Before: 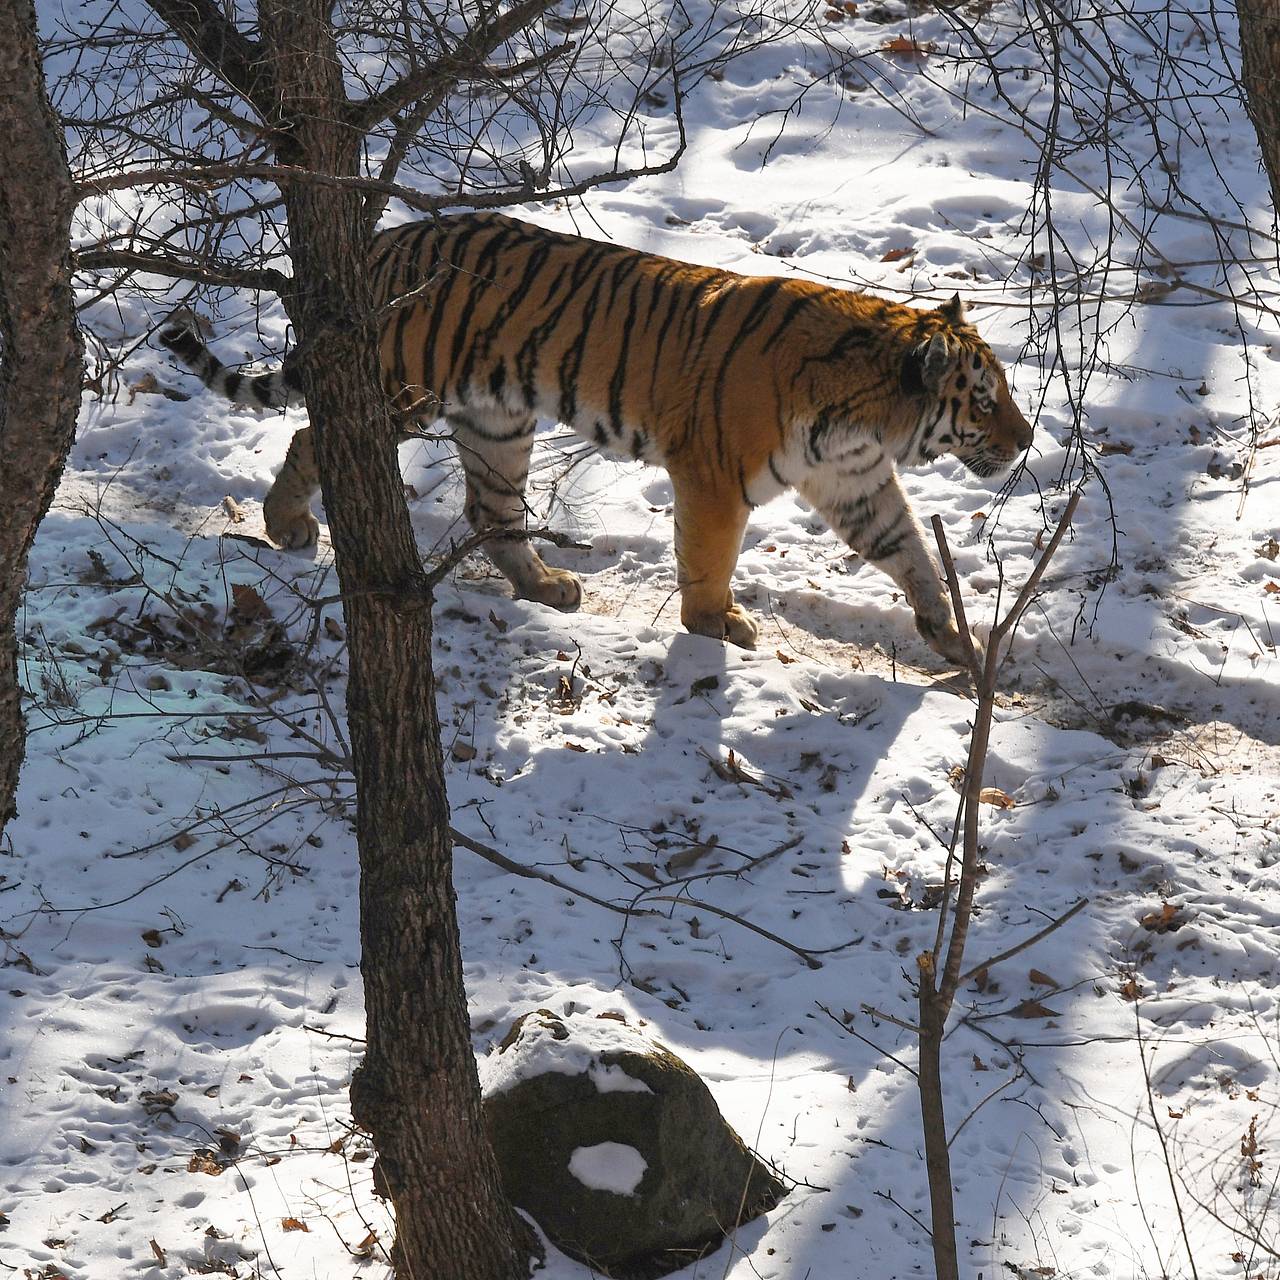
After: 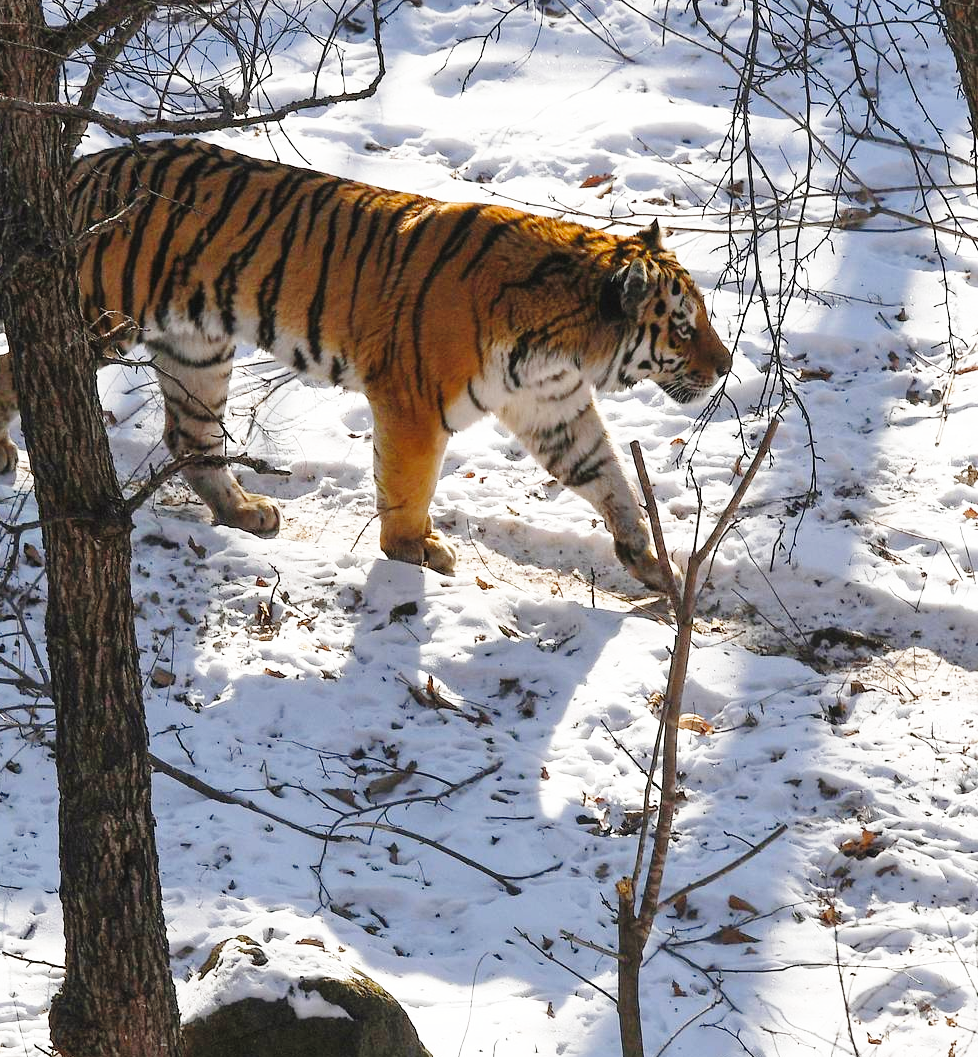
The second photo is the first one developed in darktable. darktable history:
shadows and highlights: shadows 25.4, highlights -23.35
base curve: curves: ch0 [(0, 0) (0.028, 0.03) (0.121, 0.232) (0.46, 0.748) (0.859, 0.968) (1, 1)], preserve colors none
crop: left 23.534%, top 5.822%, bottom 11.529%
